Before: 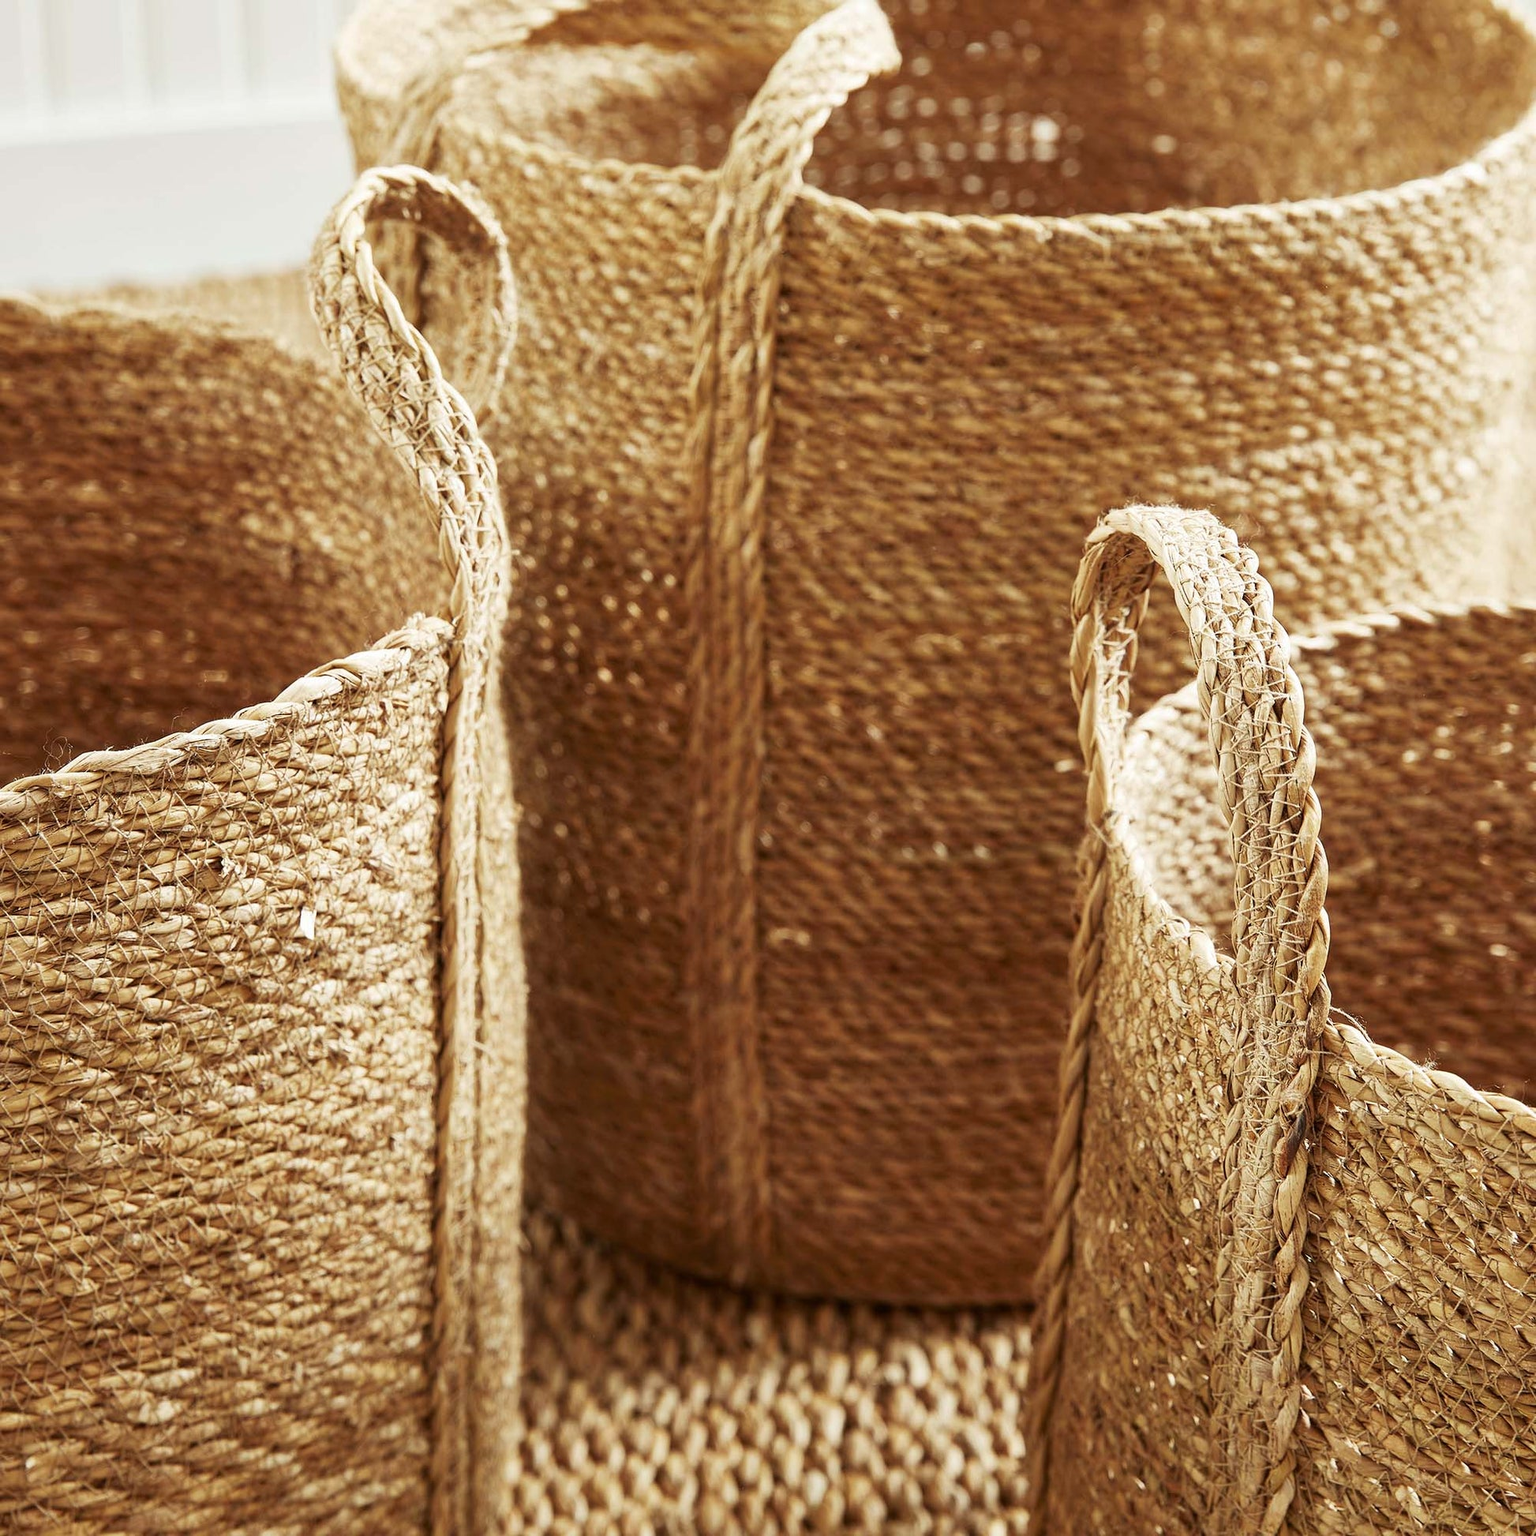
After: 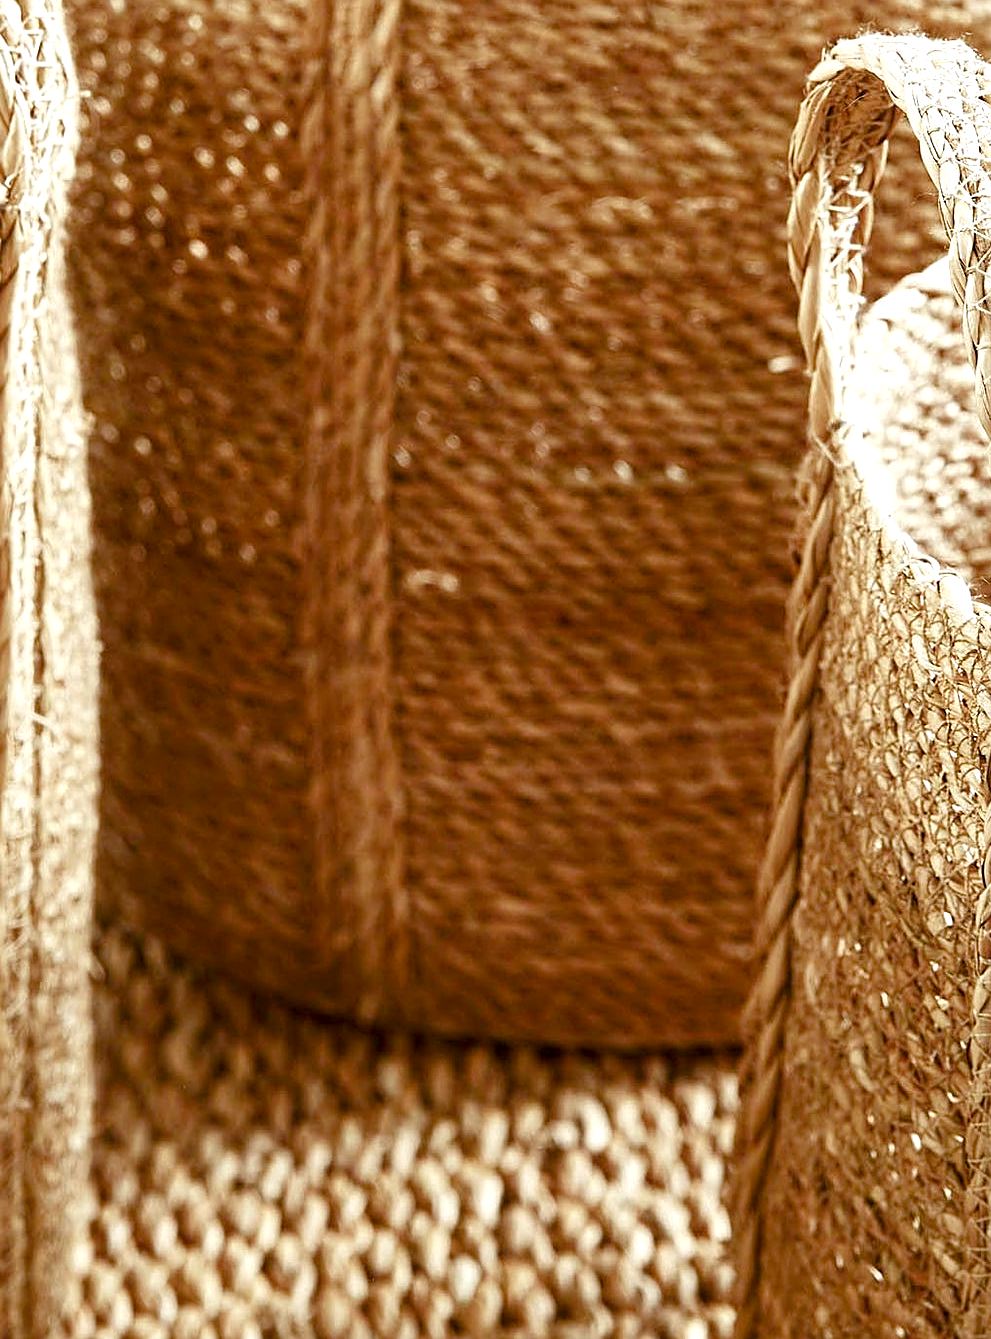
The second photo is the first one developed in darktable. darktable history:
exposure: exposure 0.4 EV, compensate highlight preservation false
local contrast: highlights 100%, shadows 100%, detail 120%, midtone range 0.2
white balance: red 0.986, blue 1.01
crop and rotate: left 29.237%, top 31.152%, right 19.807%
sharpen: on, module defaults
color balance rgb: perceptual saturation grading › global saturation 20%, perceptual saturation grading › highlights -50%, perceptual saturation grading › shadows 30%
